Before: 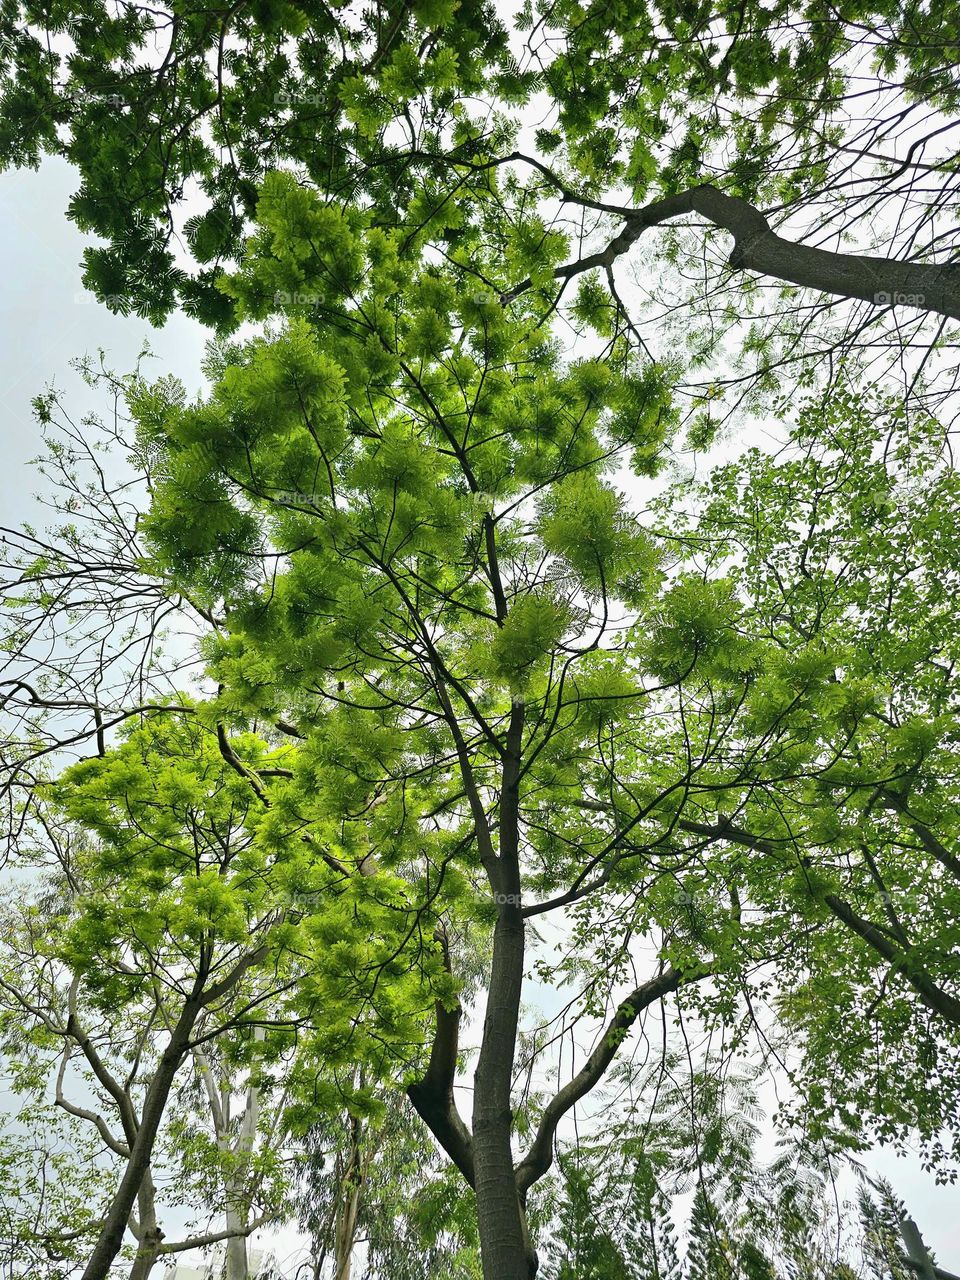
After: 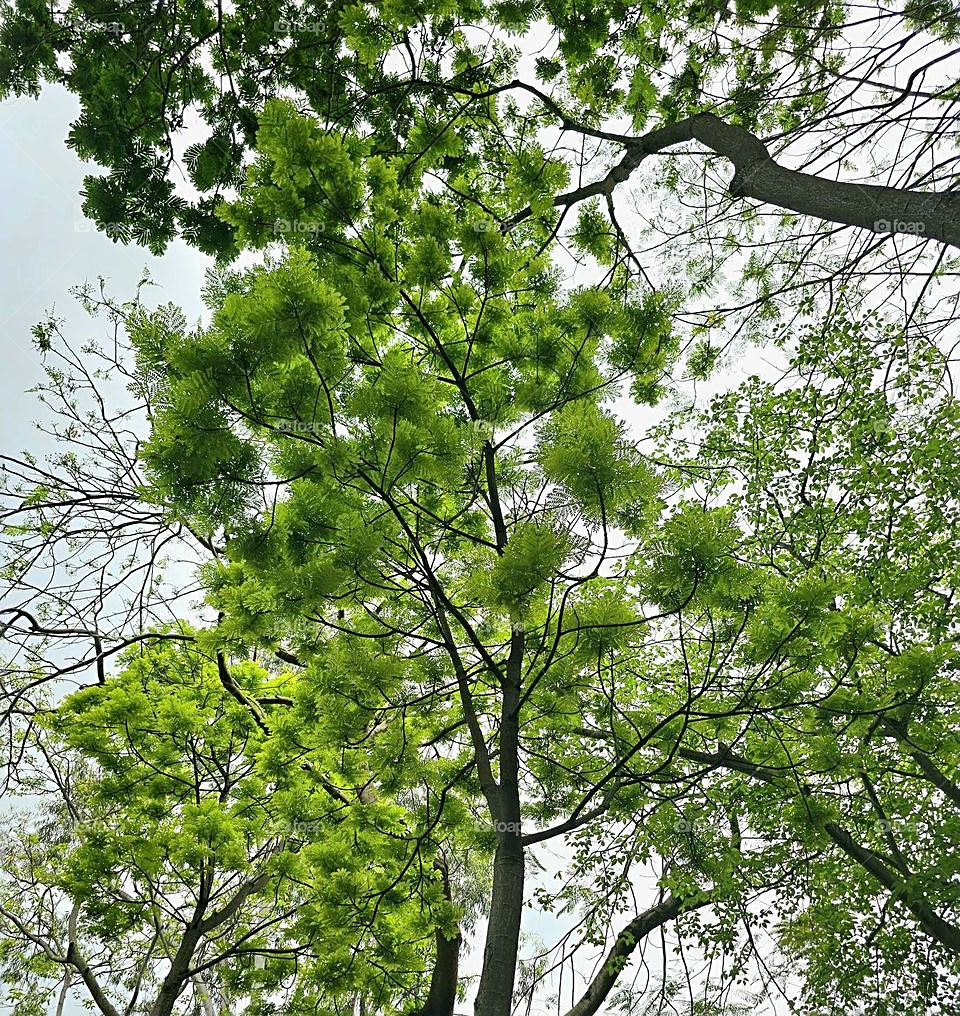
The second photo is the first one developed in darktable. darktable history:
crop and rotate: top 5.667%, bottom 14.937%
sharpen: on, module defaults
